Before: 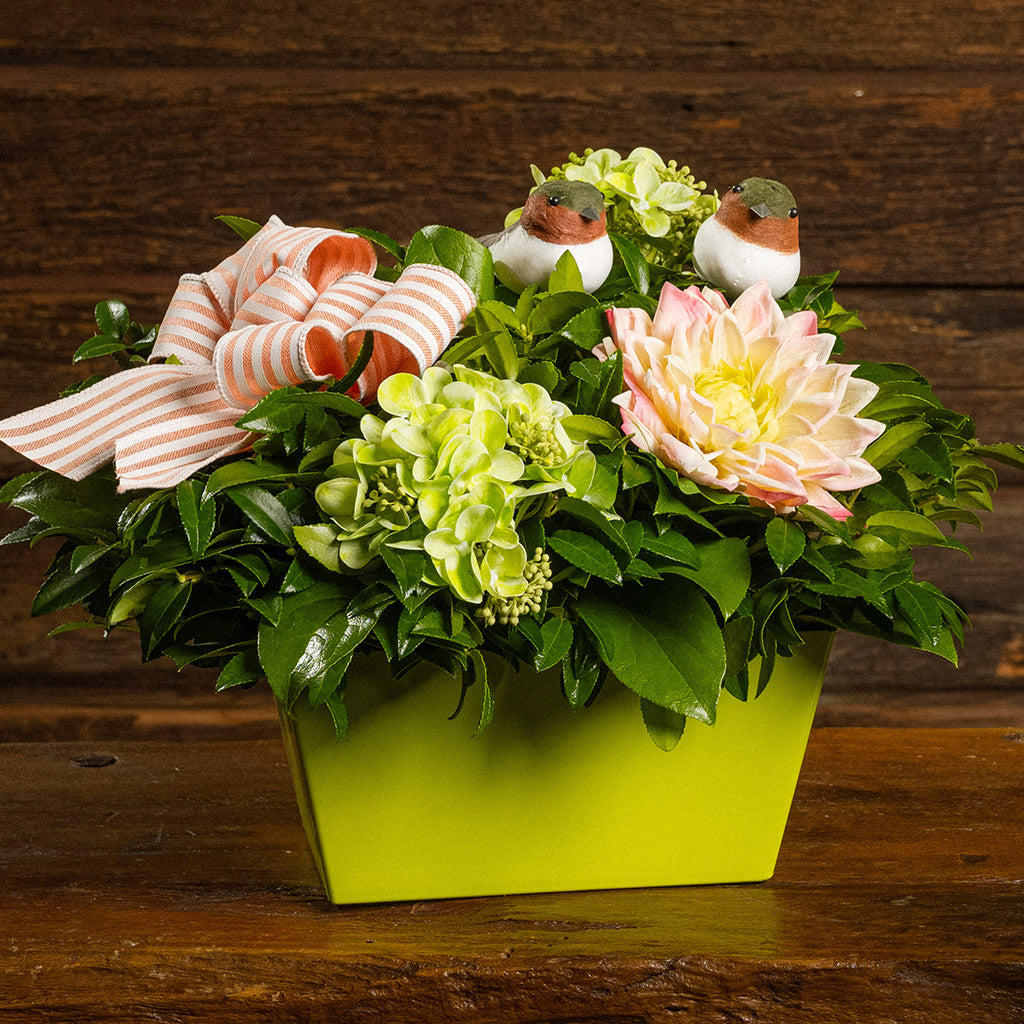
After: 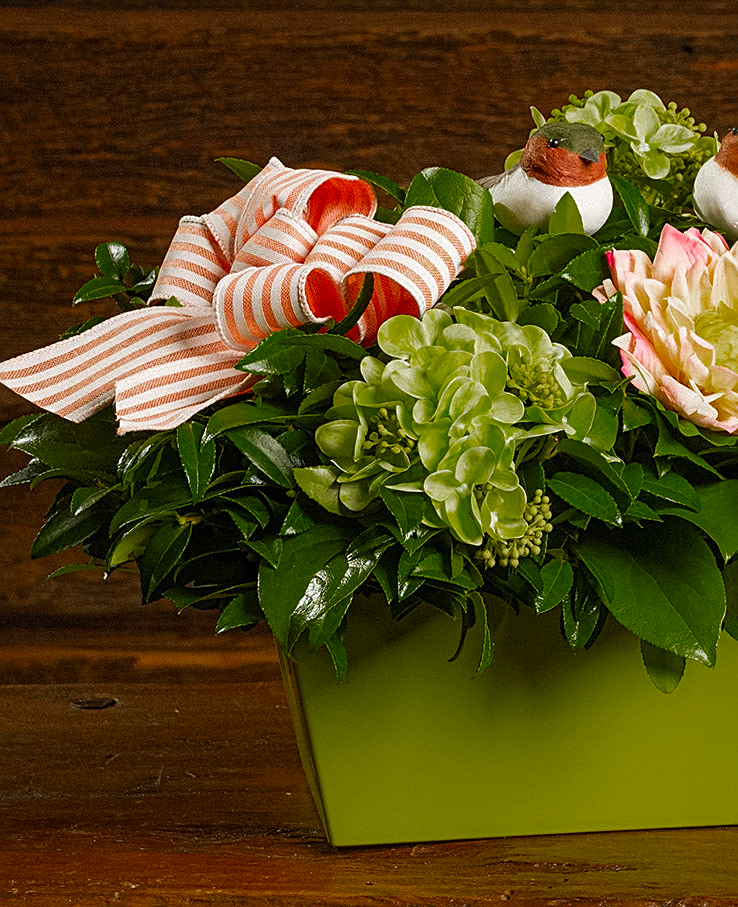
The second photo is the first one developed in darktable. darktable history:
crop: top 5.761%, right 27.893%, bottom 5.621%
color zones: curves: ch0 [(0, 0.48) (0.209, 0.398) (0.305, 0.332) (0.429, 0.493) (0.571, 0.5) (0.714, 0.5) (0.857, 0.5) (1, 0.48)]; ch1 [(0, 0.633) (0.143, 0.586) (0.286, 0.489) (0.429, 0.448) (0.571, 0.31) (0.714, 0.335) (0.857, 0.492) (1, 0.633)]; ch2 [(0, 0.448) (0.143, 0.498) (0.286, 0.5) (0.429, 0.5) (0.571, 0.5) (0.714, 0.5) (0.857, 0.5) (1, 0.448)]
contrast brightness saturation: saturation 0.104
sharpen: on, module defaults
